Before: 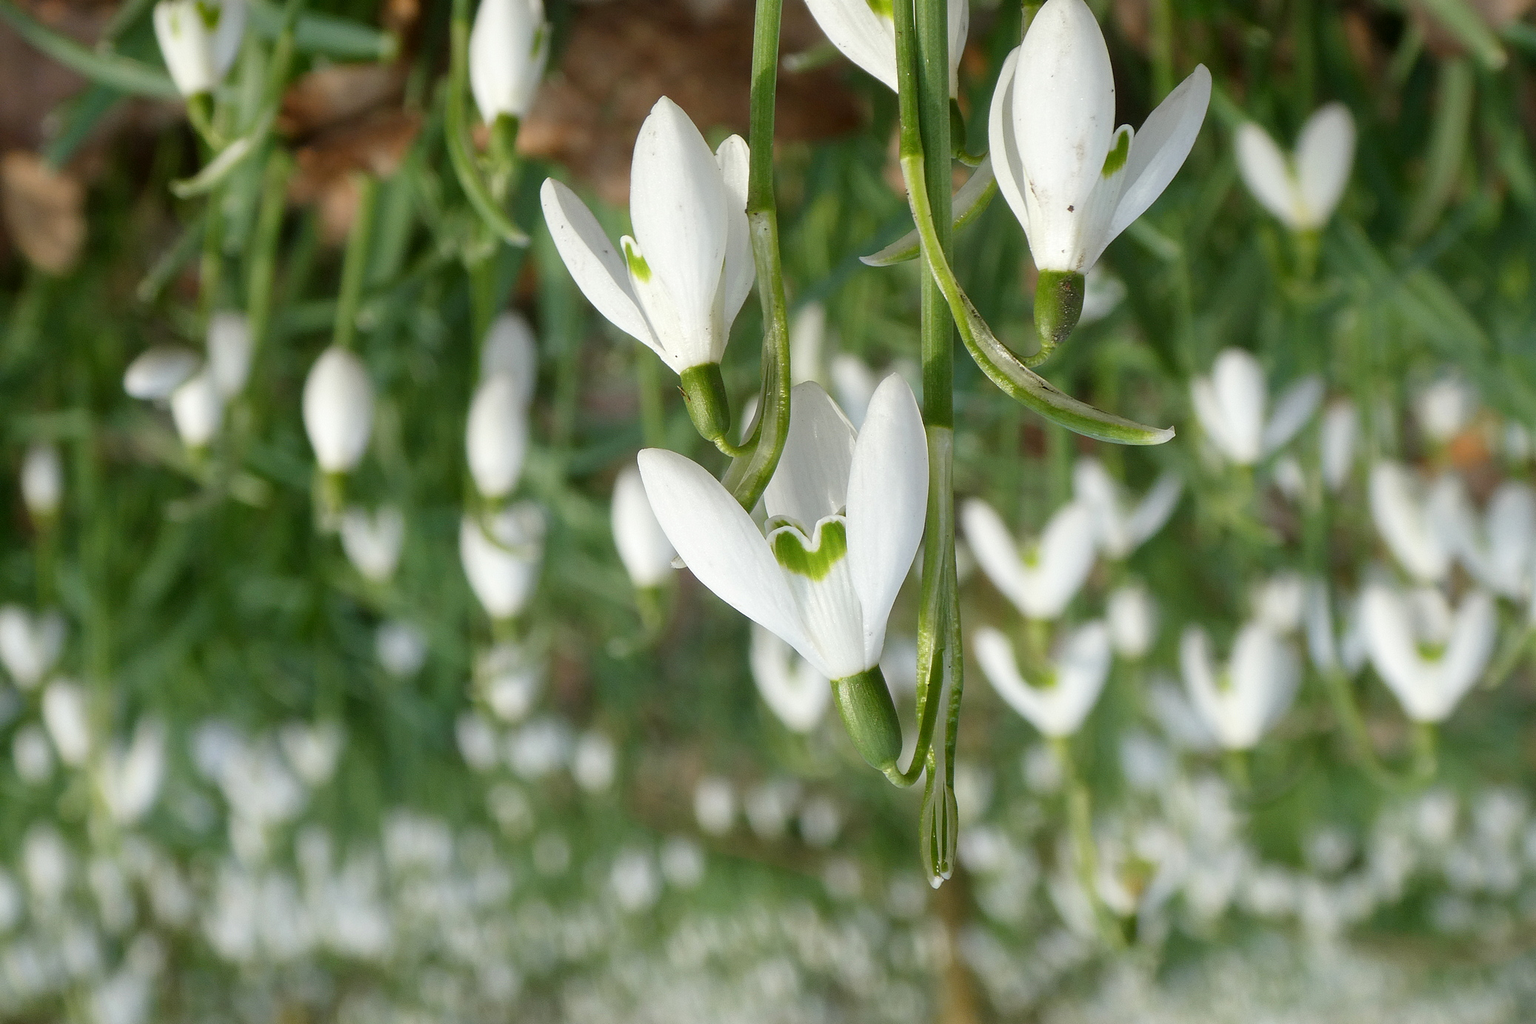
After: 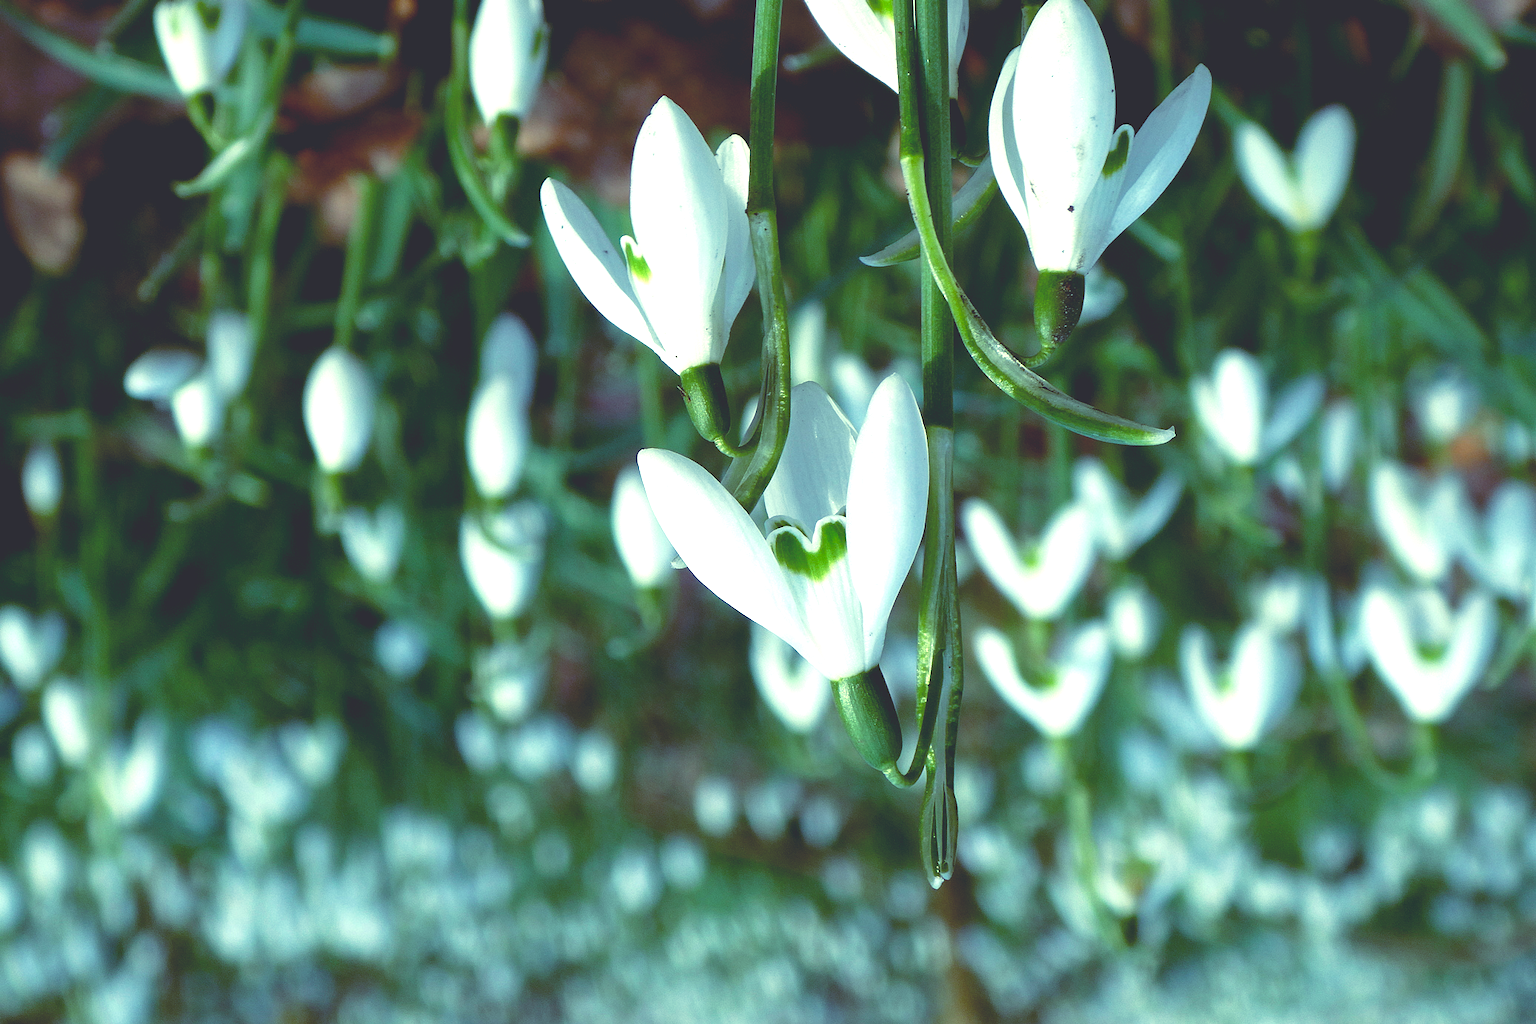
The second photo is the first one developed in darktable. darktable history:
exposure: black level correction 0.04, exposure 0.5 EV, compensate highlight preservation false
rgb curve: curves: ch0 [(0, 0.186) (0.314, 0.284) (0.576, 0.466) (0.805, 0.691) (0.936, 0.886)]; ch1 [(0, 0.186) (0.314, 0.284) (0.581, 0.534) (0.771, 0.746) (0.936, 0.958)]; ch2 [(0, 0.216) (0.275, 0.39) (1, 1)], mode RGB, independent channels, compensate middle gray true, preserve colors none
